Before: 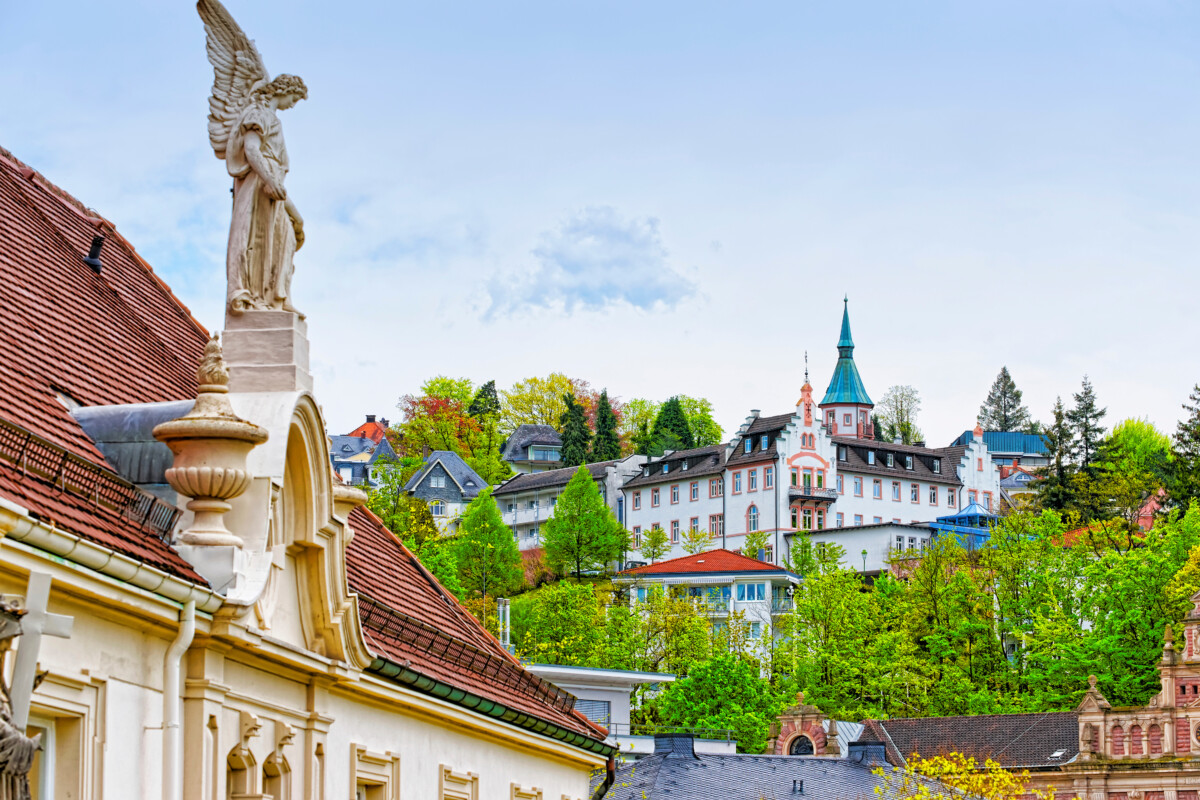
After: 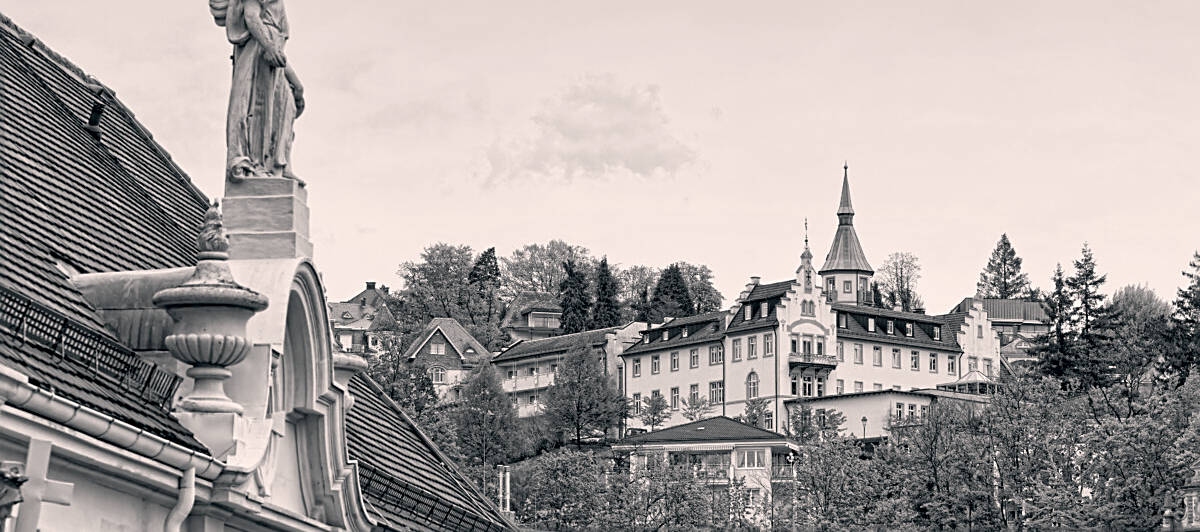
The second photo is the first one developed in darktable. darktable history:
crop: top 16.727%, bottom 16.727%
color correction: highlights a* 5.38, highlights b* 5.3, shadows a* -4.26, shadows b* -5.11
color calibration: output gray [0.253, 0.26, 0.487, 0], gray › normalize channels true, illuminant same as pipeline (D50), adaptation XYZ, x 0.346, y 0.359, gamut compression 0
sharpen: on, module defaults
white balance: red 0.98, blue 1.034
